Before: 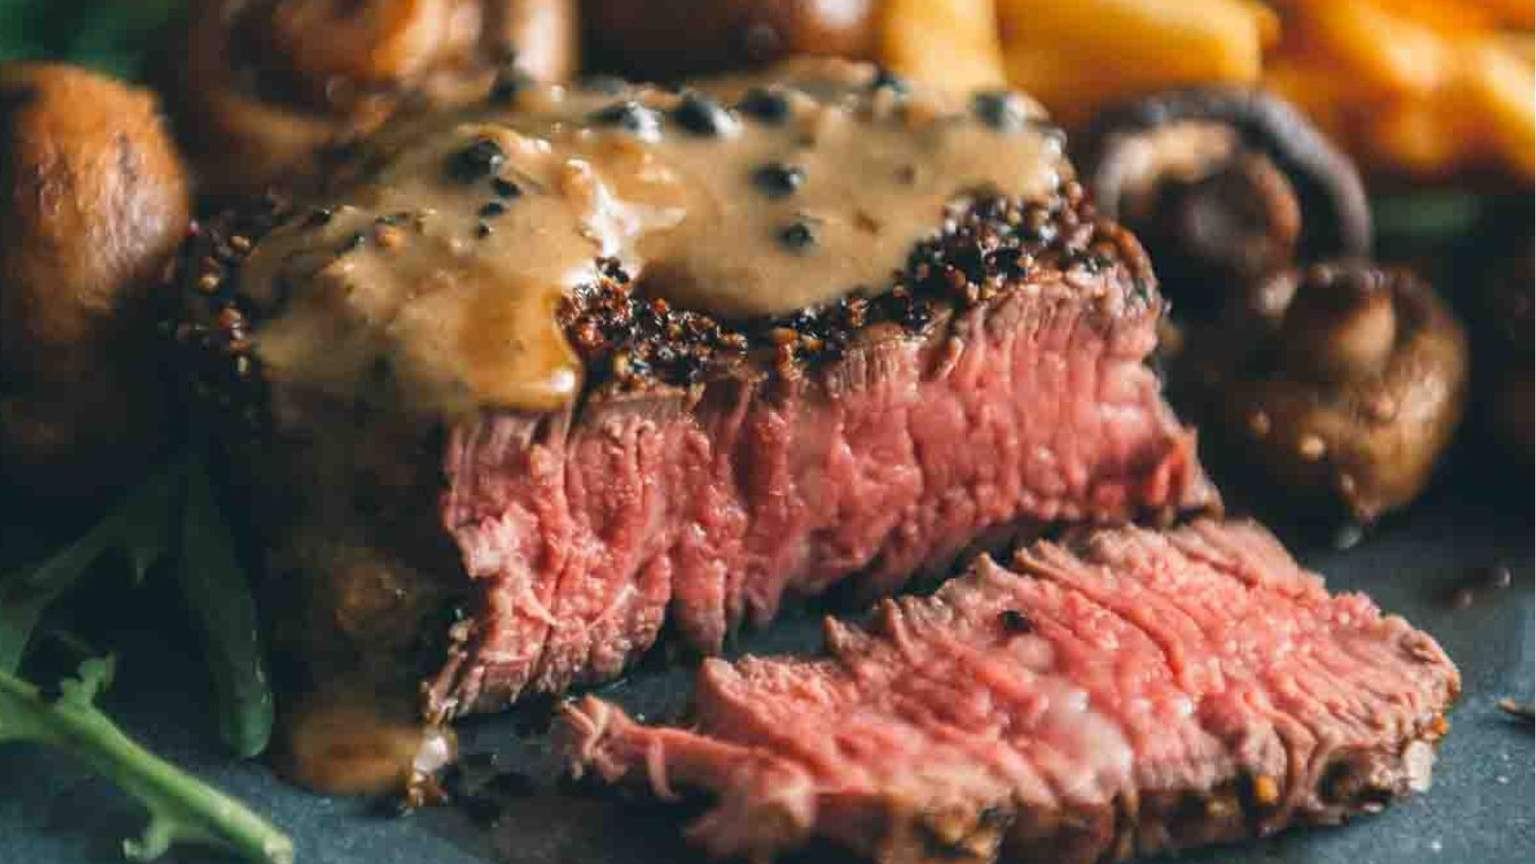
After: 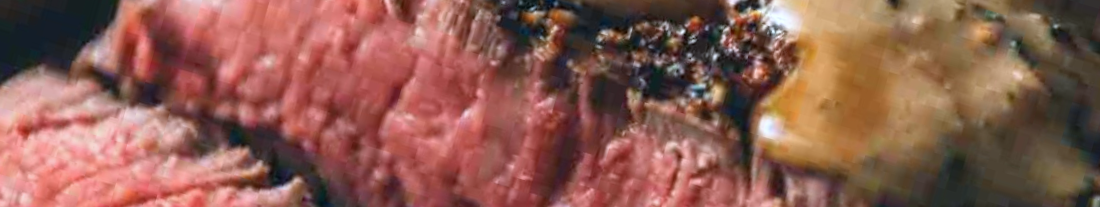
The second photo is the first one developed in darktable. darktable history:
exposure: compensate highlight preservation false
crop and rotate: angle 16.12°, top 30.835%, bottom 35.653%
tone equalizer: on, module defaults
color calibration: x 0.372, y 0.386, temperature 4283.97 K
